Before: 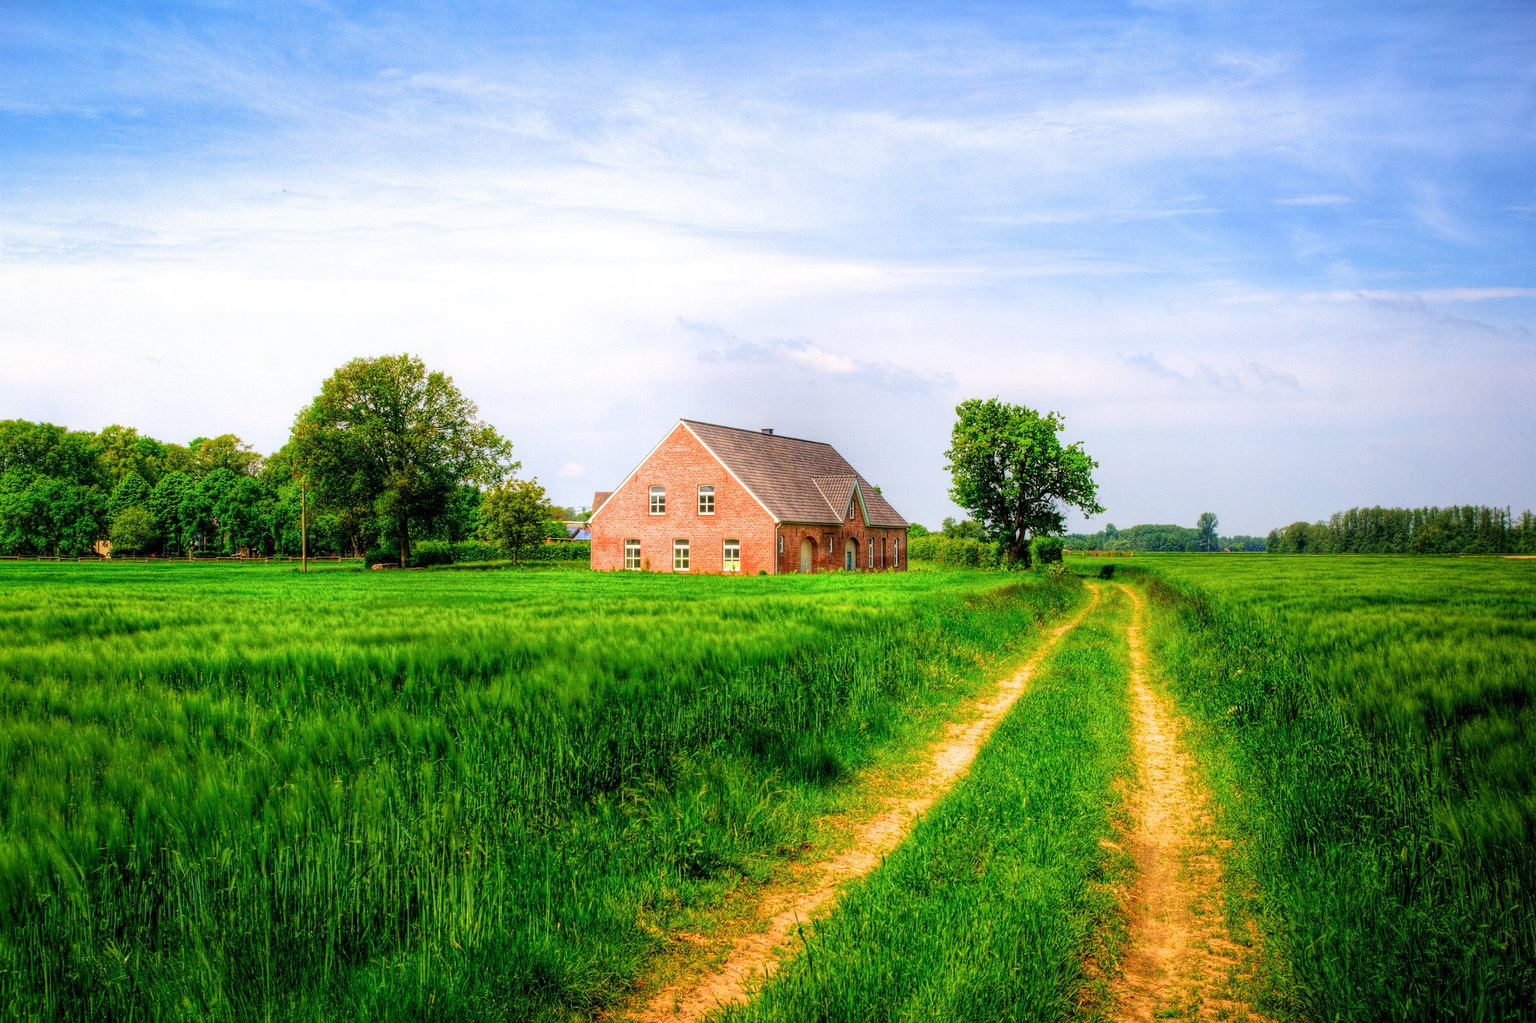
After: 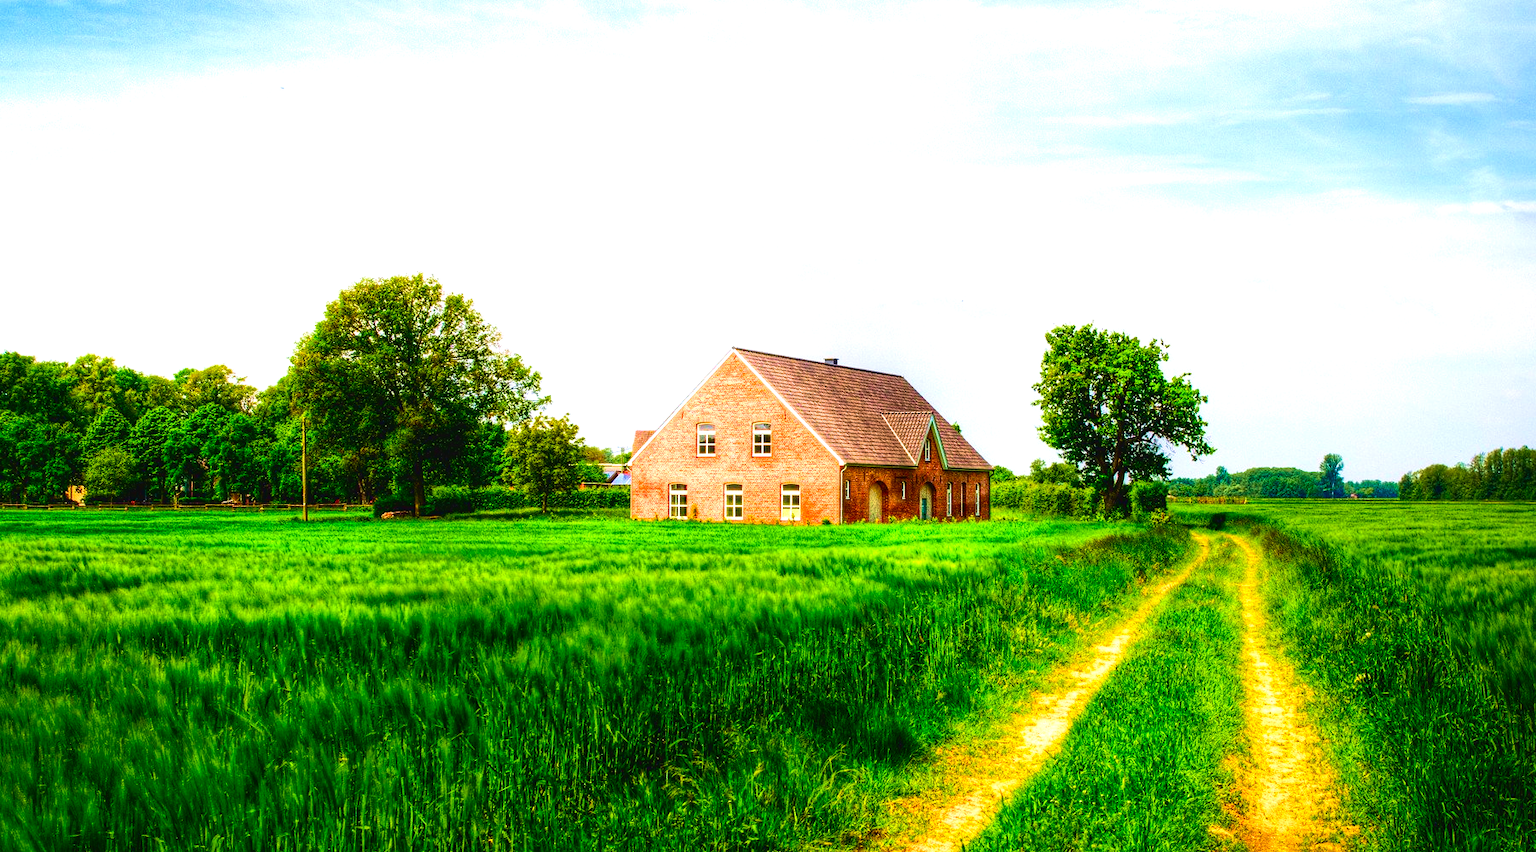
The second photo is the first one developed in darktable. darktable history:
contrast brightness saturation: contrast 0.15, brightness -0.005, saturation 0.103
crop and rotate: left 2.366%, top 11.145%, right 9.652%, bottom 15.467%
velvia: strength 74.92%
color balance rgb: global offset › luminance 0.73%, linear chroma grading › global chroma 9.879%, perceptual saturation grading › global saturation 20%, perceptual saturation grading › highlights -25.898%, perceptual saturation grading › shadows 50.158%, perceptual brilliance grading › highlights 15.844%, perceptual brilliance grading › shadows -13.622%
